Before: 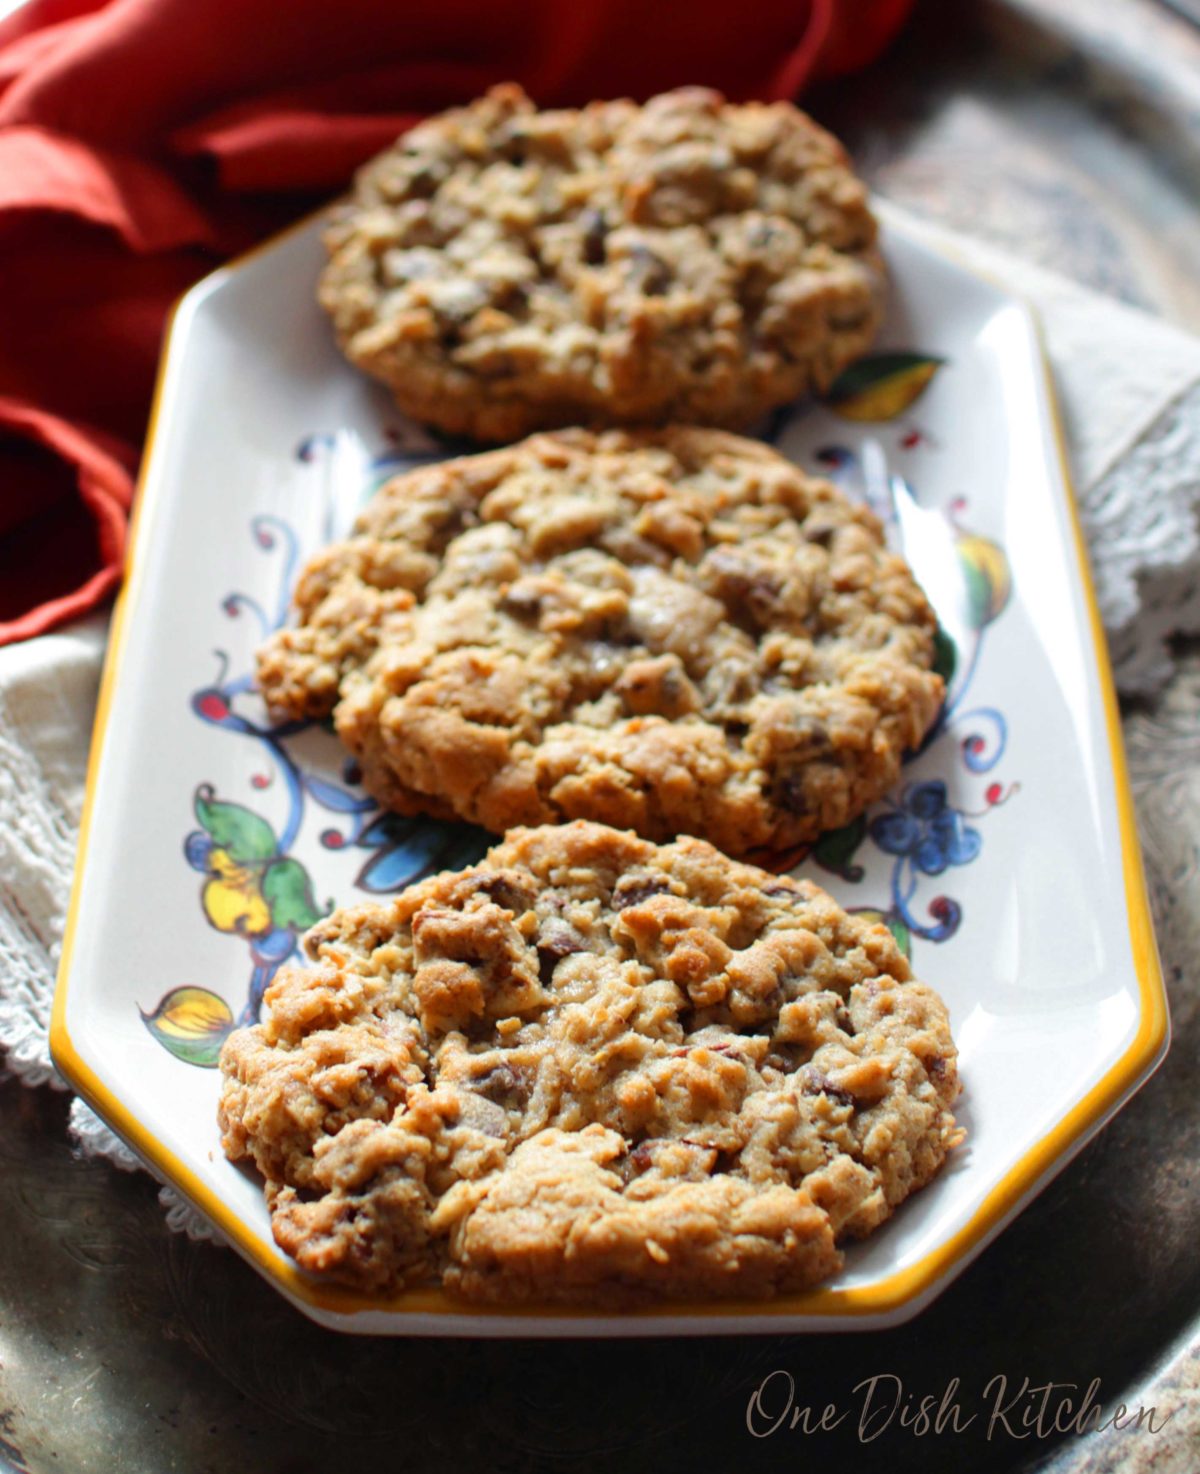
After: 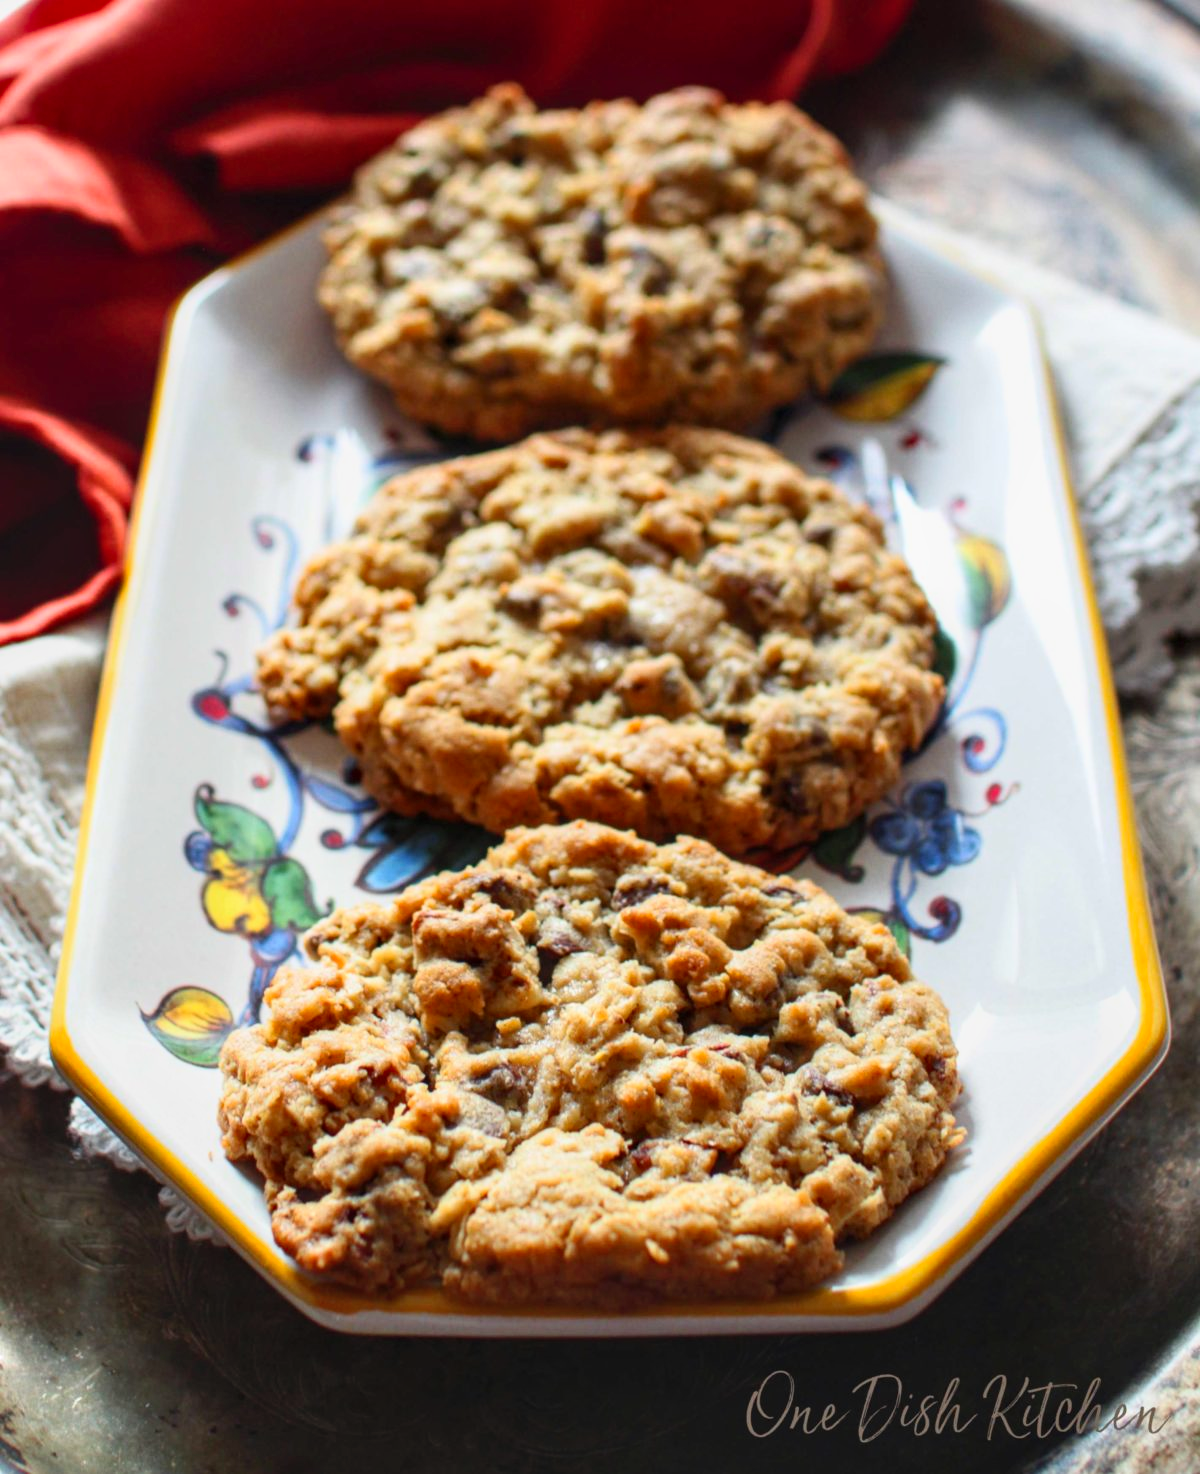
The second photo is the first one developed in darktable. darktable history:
local contrast: on, module defaults
contrast brightness saturation: contrast 0.198, brightness 0.155, saturation 0.222
tone equalizer: -8 EV 0.266 EV, -7 EV 0.377 EV, -6 EV 0.387 EV, -5 EV 0.246 EV, -3 EV -0.259 EV, -2 EV -0.392 EV, -1 EV -0.424 EV, +0 EV -0.262 EV, smoothing diameter 24.91%, edges refinement/feathering 14.11, preserve details guided filter
